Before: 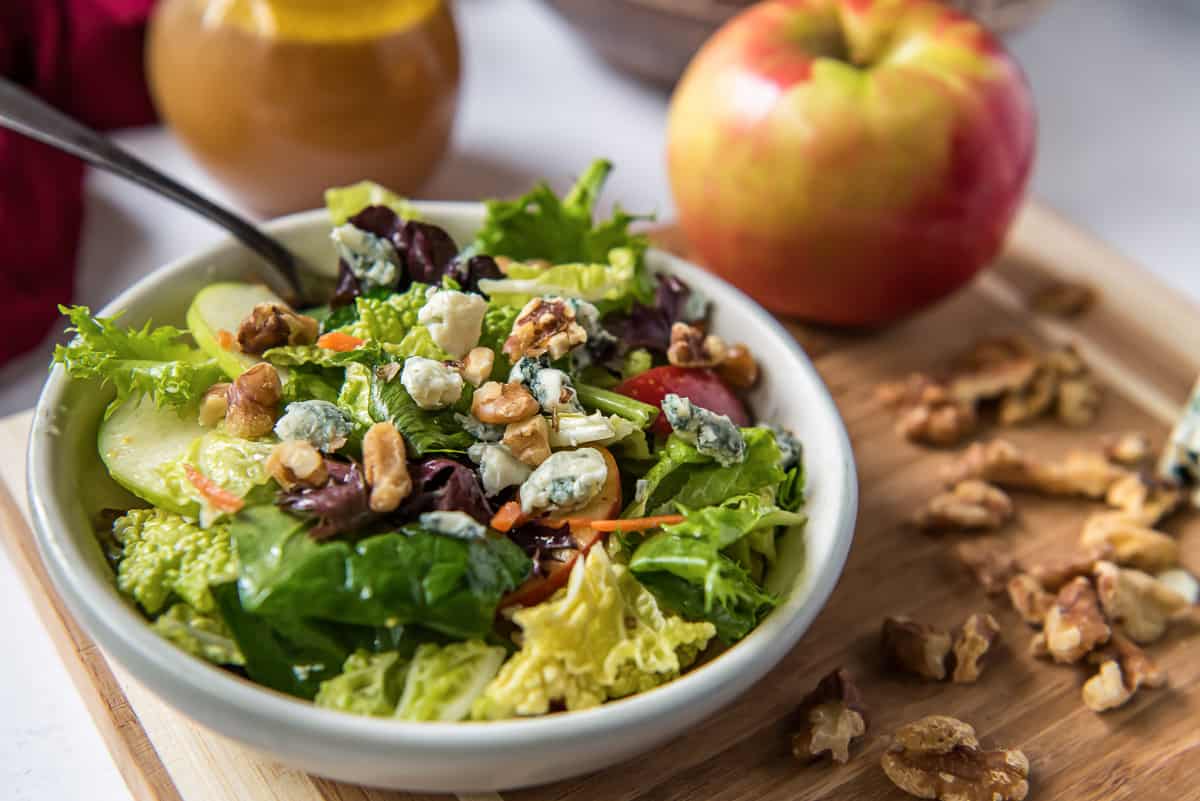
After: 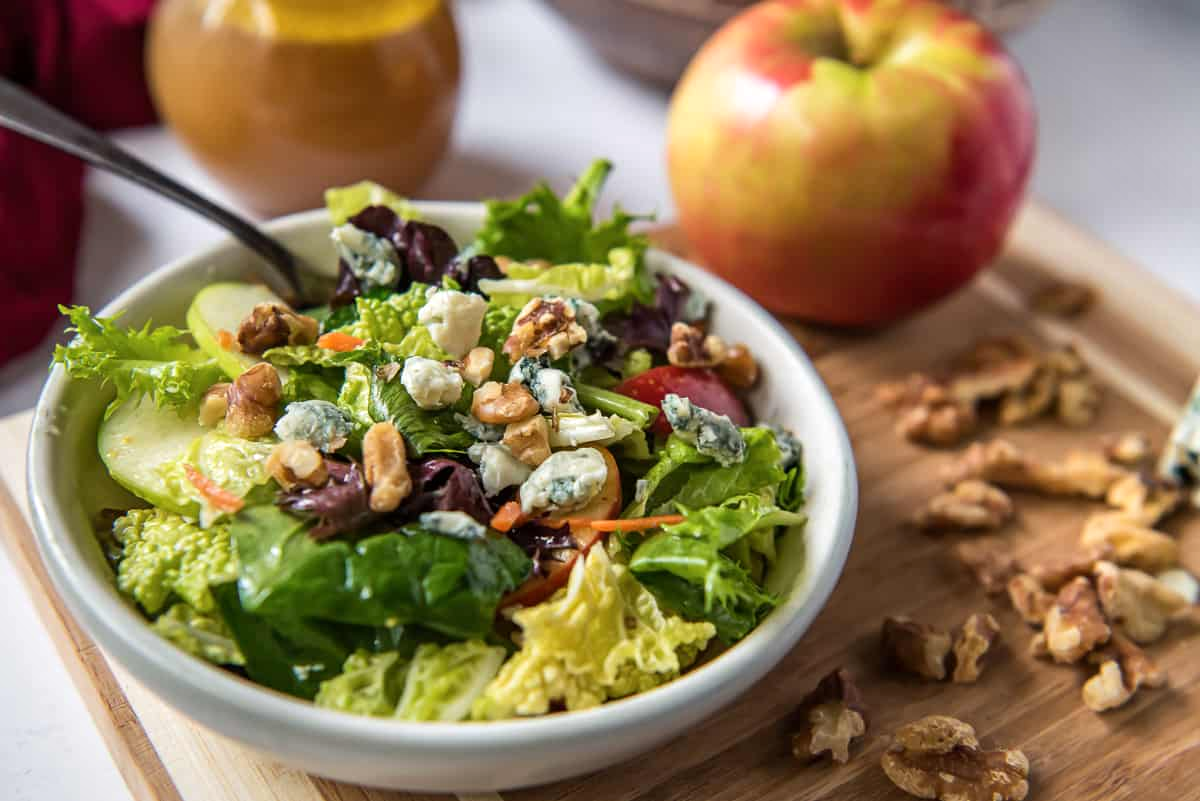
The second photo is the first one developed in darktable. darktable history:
levels: mode automatic, white 99.94%, levels [0.012, 0.367, 0.697]
vignetting: fall-off start 99.36%, fall-off radius 65.23%, brightness -0.316, saturation -0.052, automatic ratio true
